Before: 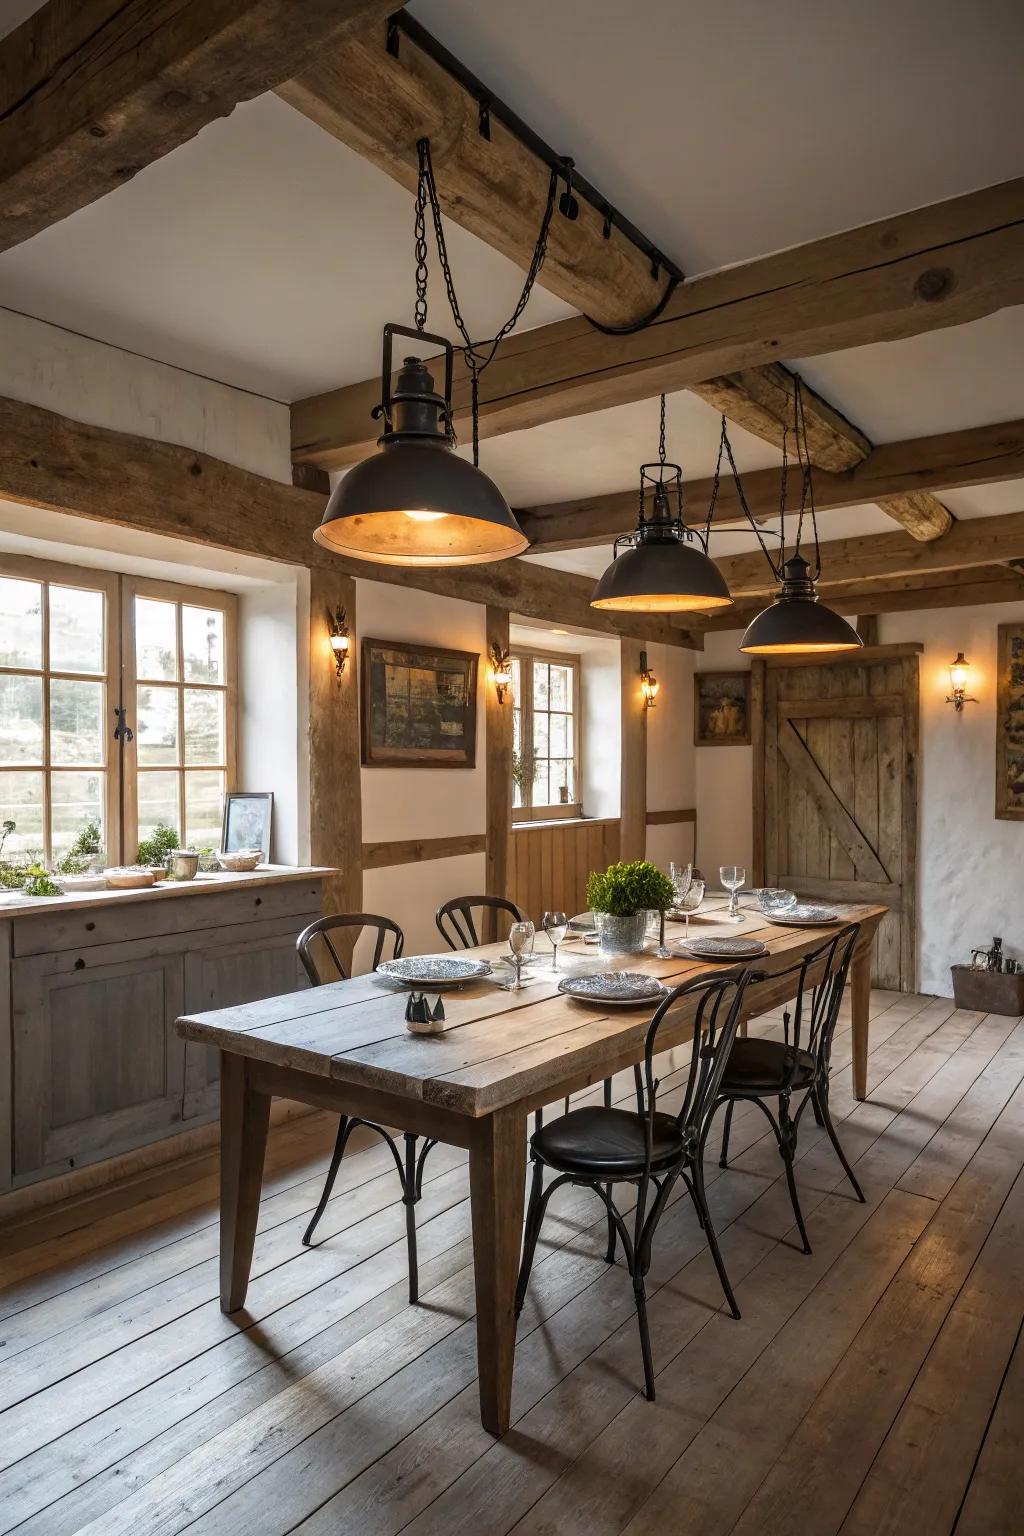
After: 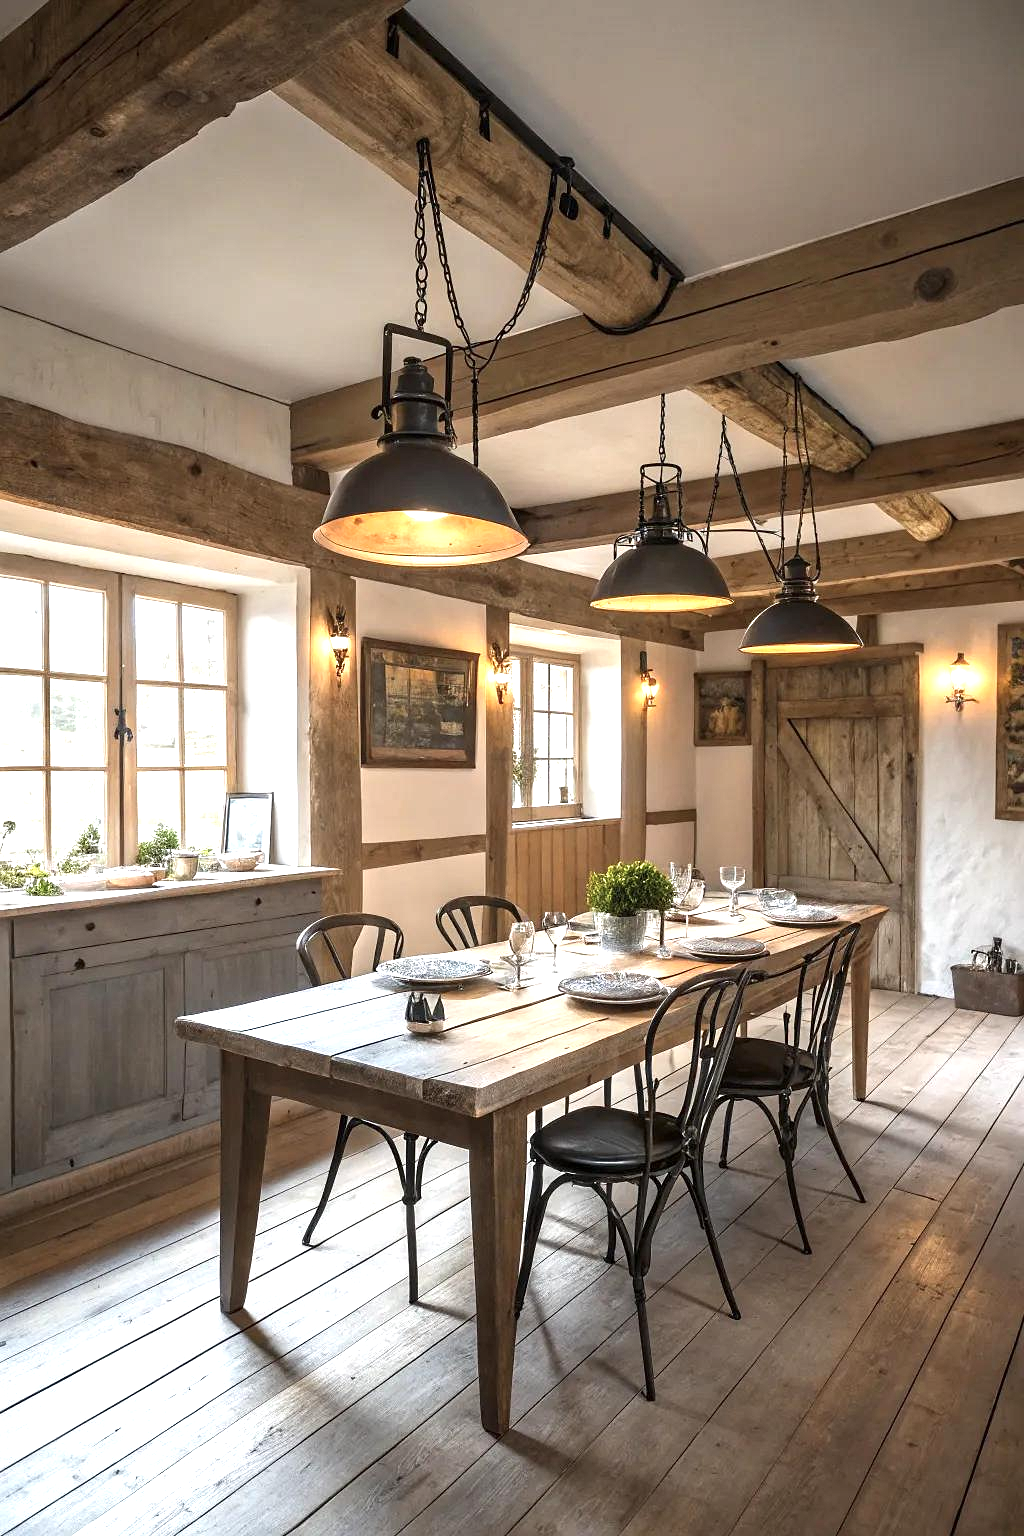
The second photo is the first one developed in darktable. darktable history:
contrast brightness saturation: saturation -0.176
sharpen: radius 1.22, amount 0.294, threshold 0.025
exposure: exposure 0.944 EV, compensate highlight preservation false
